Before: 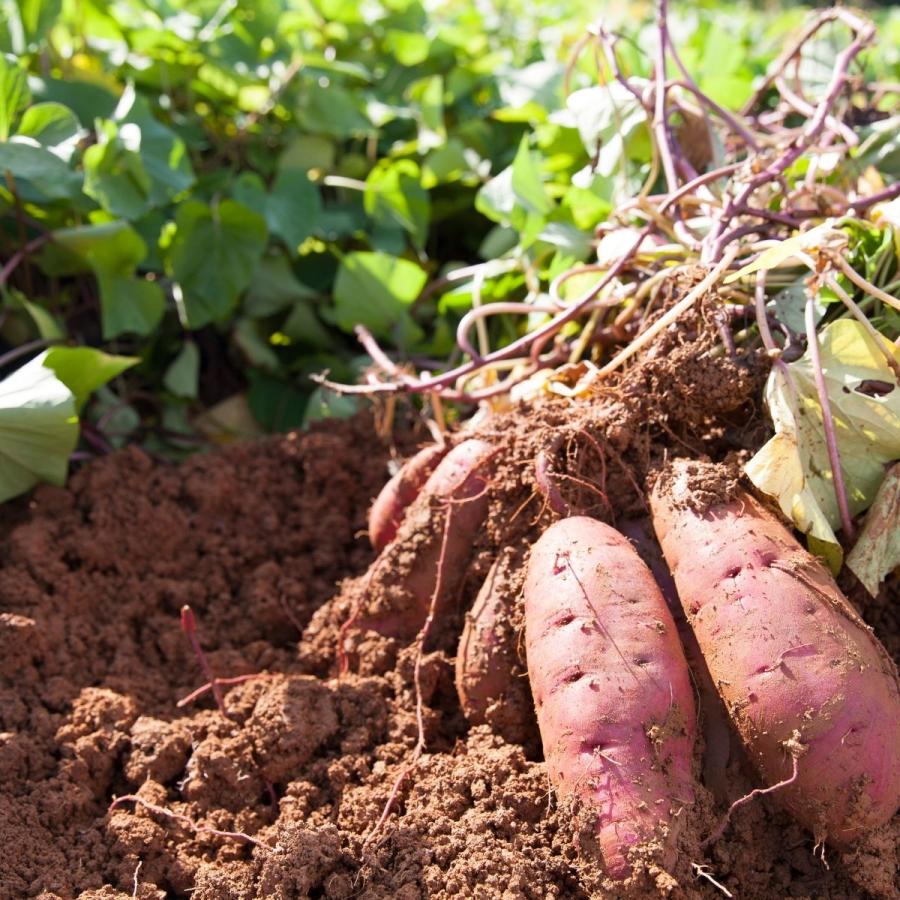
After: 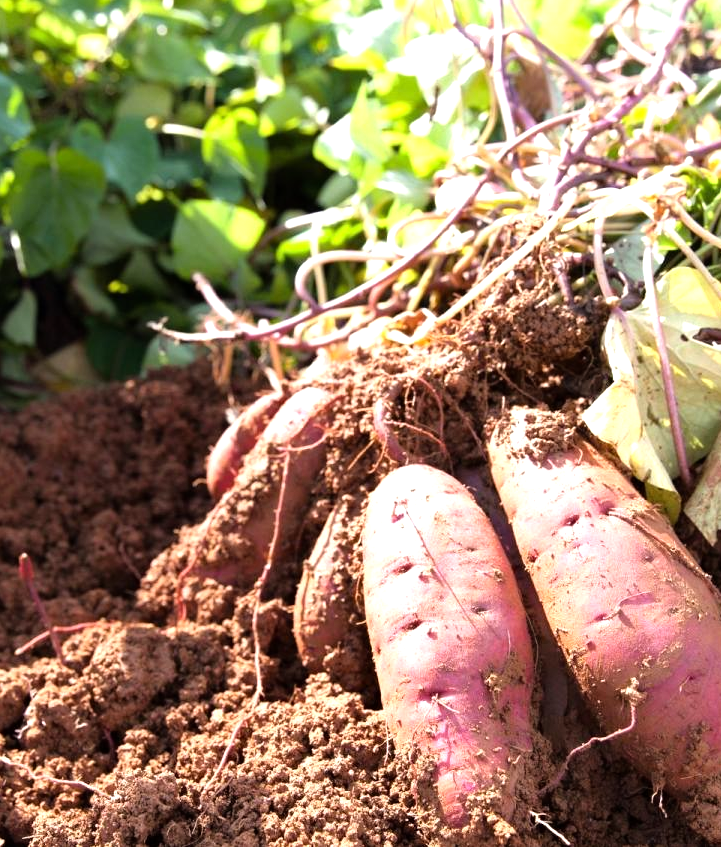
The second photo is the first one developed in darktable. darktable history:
crop and rotate: left 18.059%, top 5.799%, right 1.788%
tone equalizer: -8 EV -0.742 EV, -7 EV -0.696 EV, -6 EV -0.59 EV, -5 EV -0.373 EV, -3 EV 0.398 EV, -2 EV 0.6 EV, -1 EV 0.695 EV, +0 EV 0.73 EV
